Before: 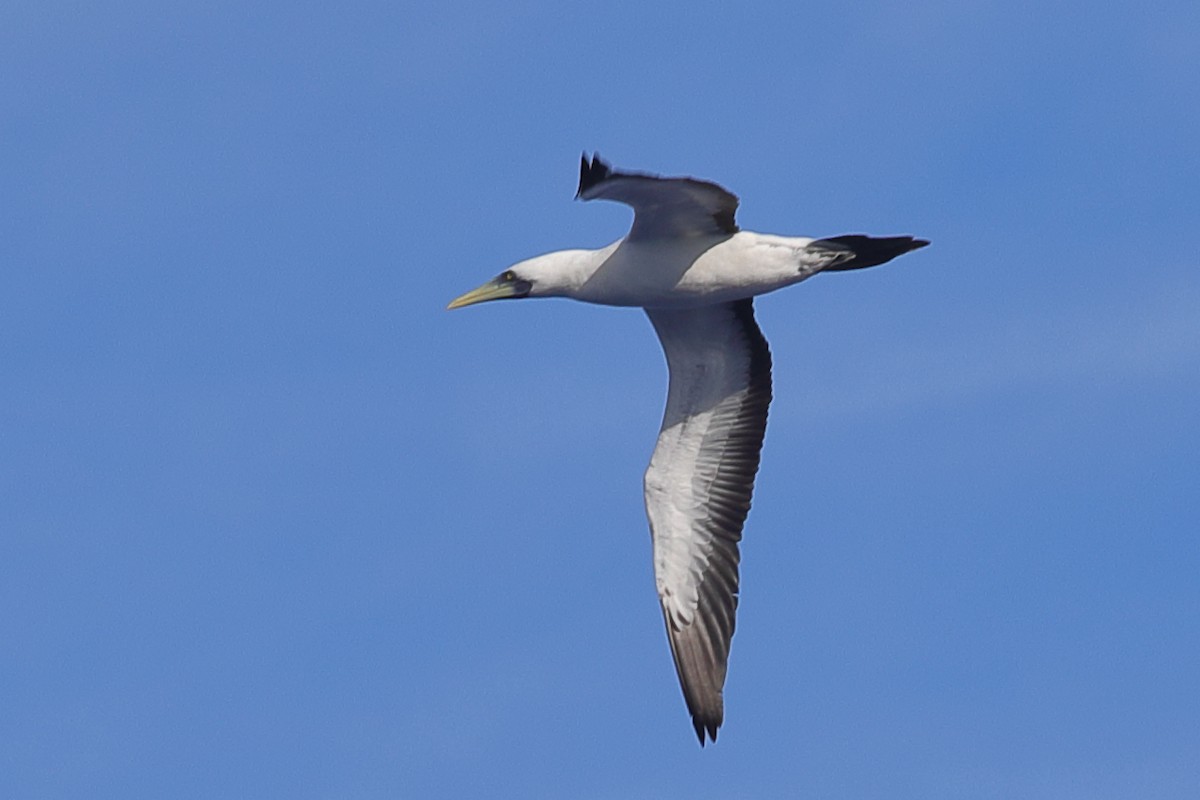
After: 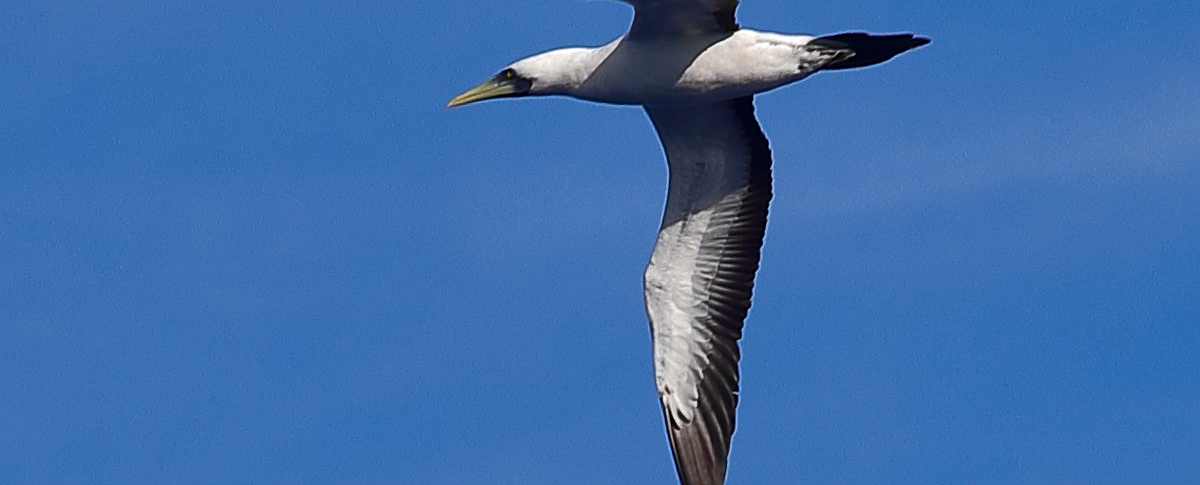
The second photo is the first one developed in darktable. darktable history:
contrast brightness saturation: contrast 0.1, brightness -0.26, saturation 0.14
shadows and highlights: radius 44.78, white point adjustment 6.64, compress 79.65%, highlights color adjustment 78.42%, soften with gaussian
sharpen: radius 1.967
highlight reconstruction: method clip highlights, clipping threshold 0
crop and rotate: top 25.357%, bottom 13.942%
